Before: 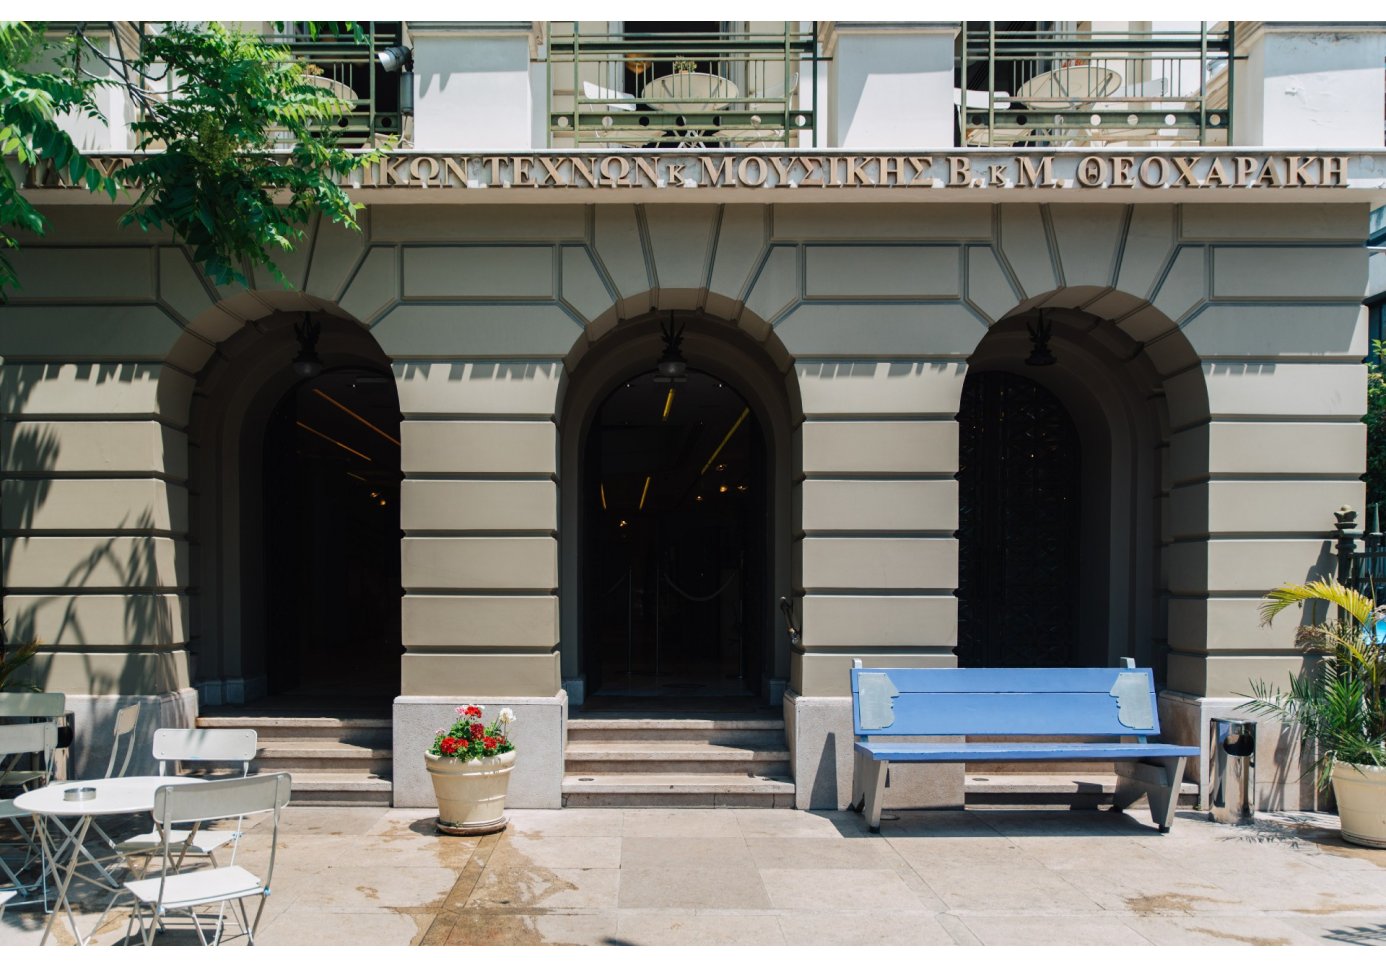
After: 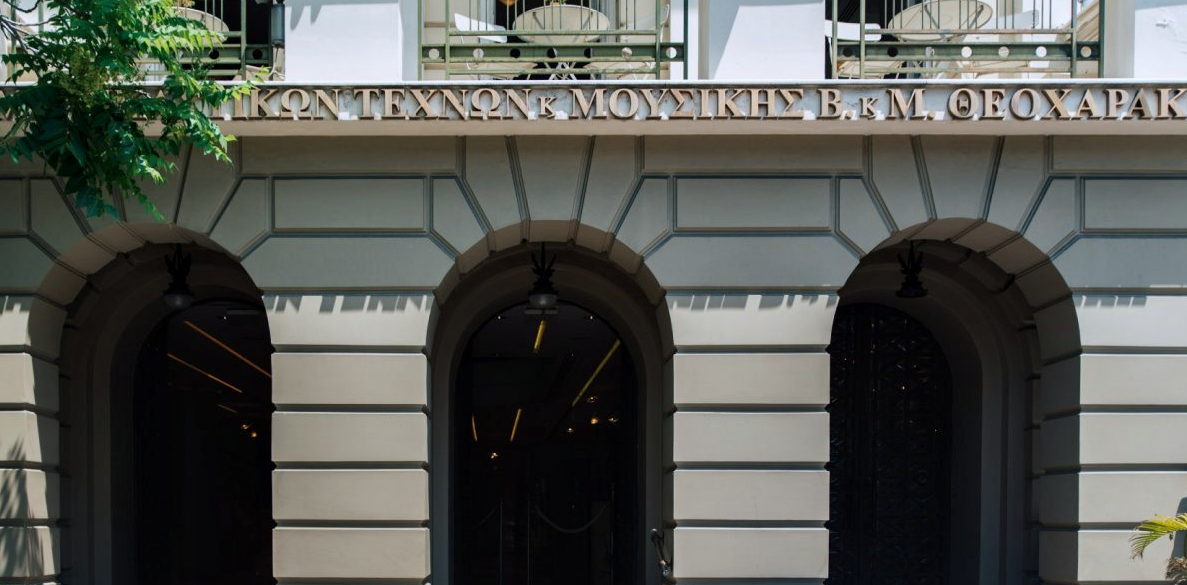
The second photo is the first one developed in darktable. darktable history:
exposure: compensate highlight preservation false
local contrast: mode bilateral grid, contrast 25, coarseness 50, detail 123%, midtone range 0.2
crop and rotate: left 9.345%, top 7.22%, right 4.982%, bottom 32.331%
white balance: red 0.98, blue 1.034
